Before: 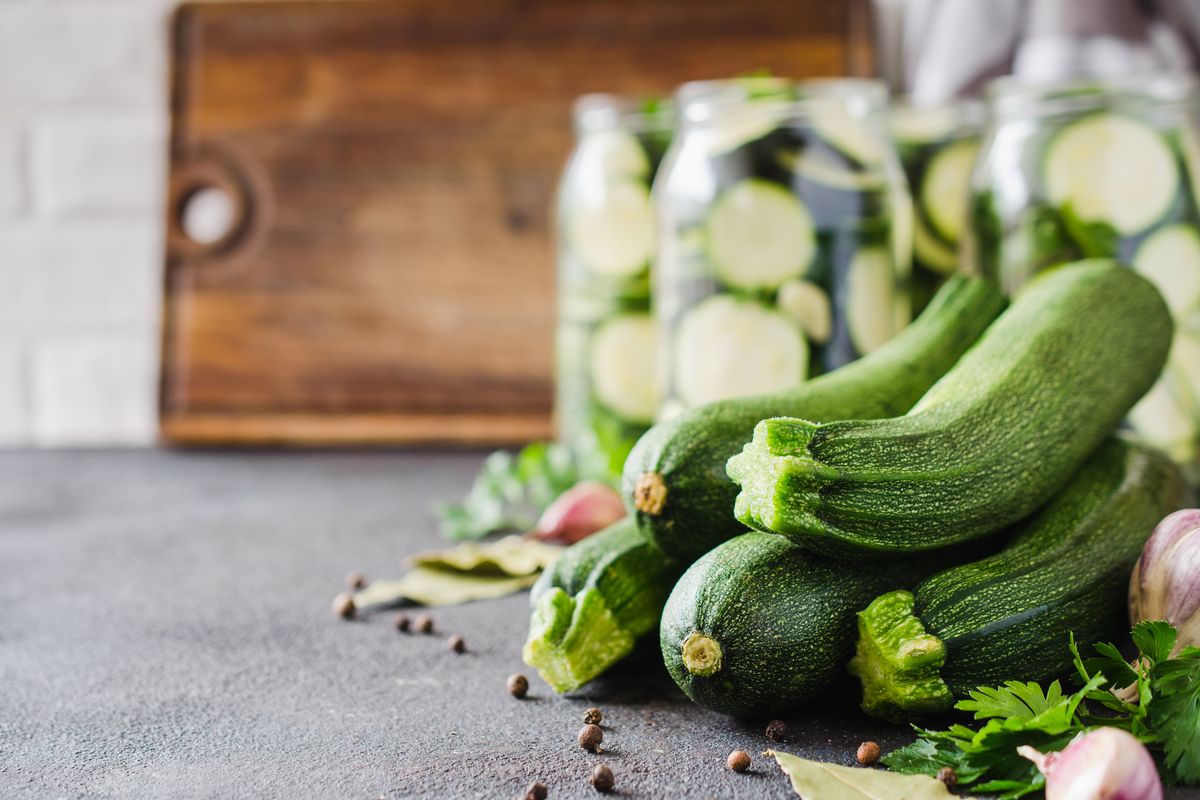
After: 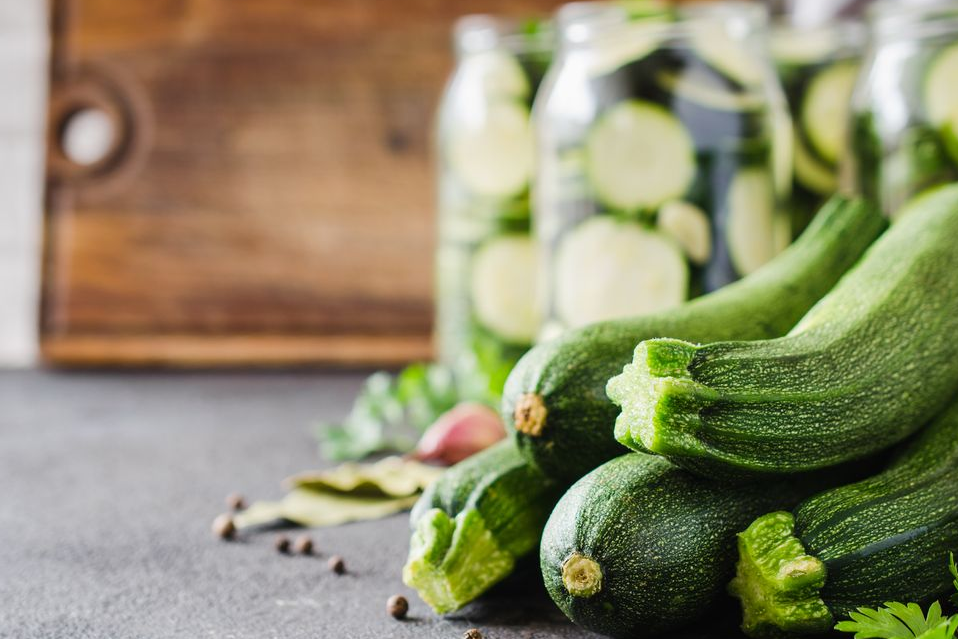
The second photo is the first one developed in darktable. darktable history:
tone equalizer: on, module defaults
crop and rotate: left 10.071%, top 10.071%, right 10.02%, bottom 10.02%
